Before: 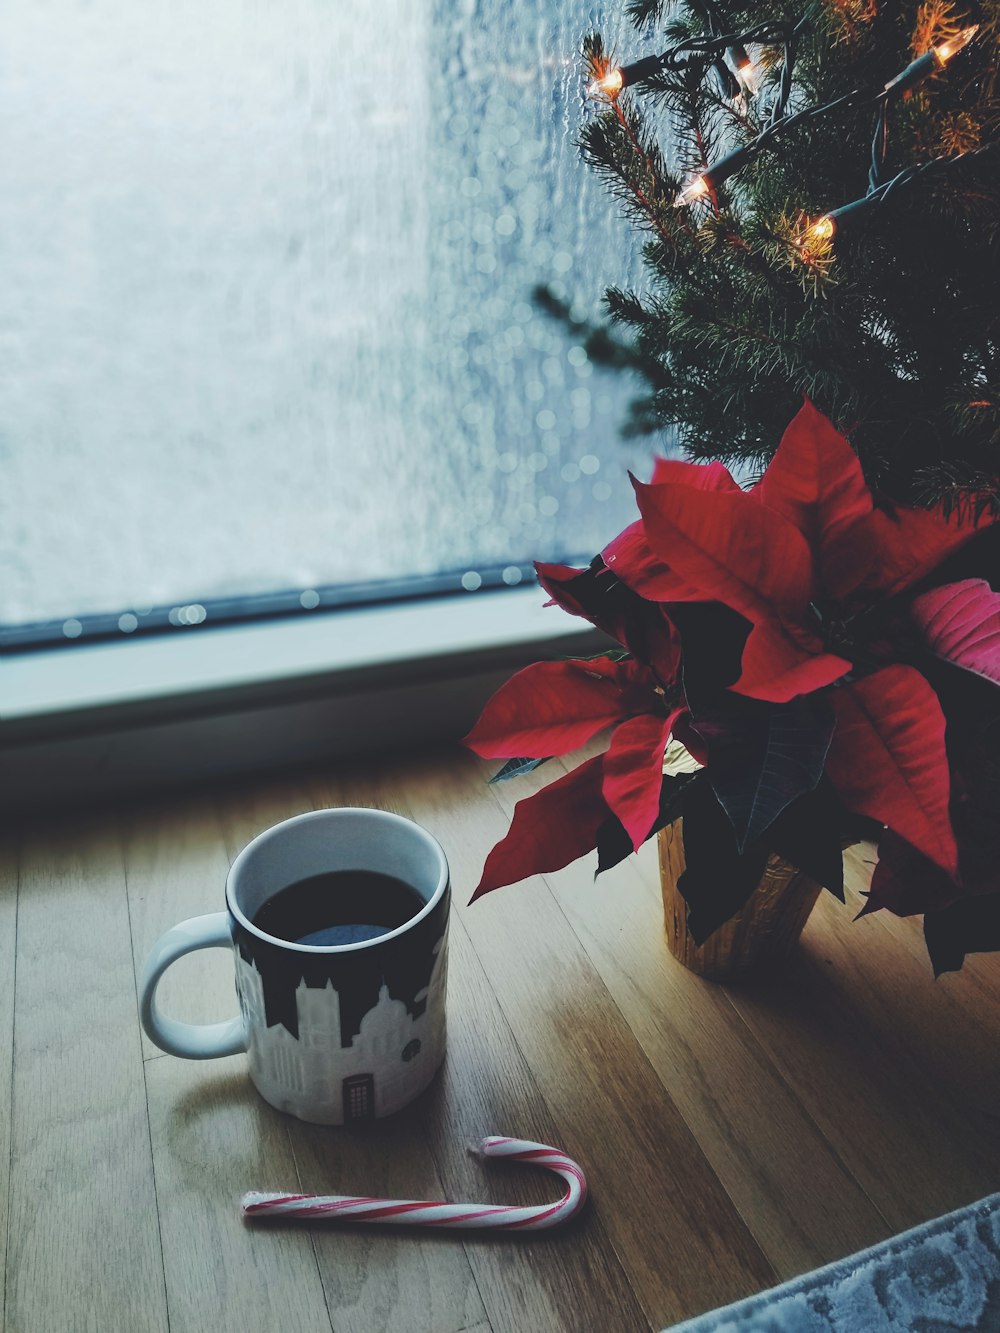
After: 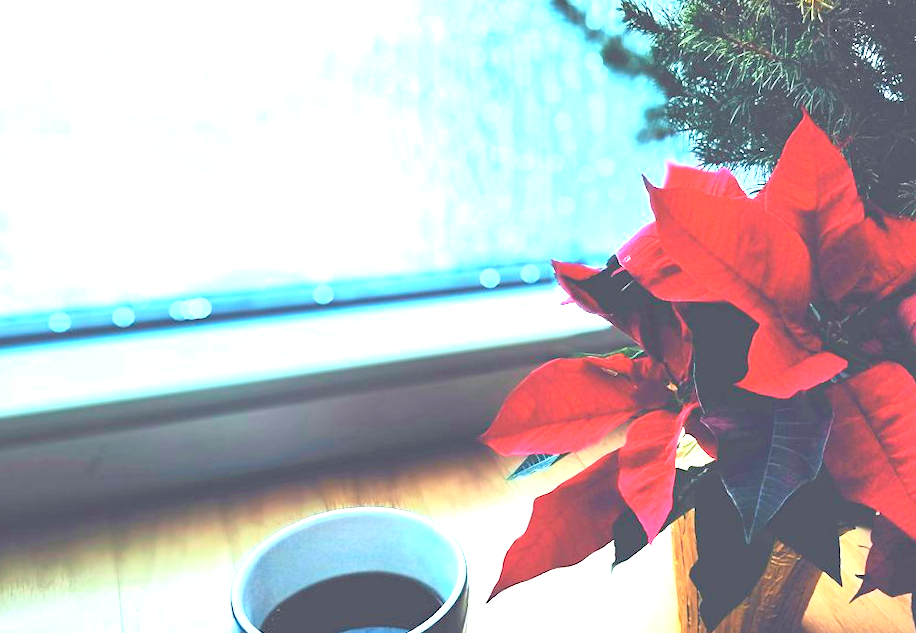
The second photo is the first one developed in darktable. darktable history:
crop: left 1.744%, top 19.225%, right 5.069%, bottom 28.357%
rotate and perspective: rotation -0.013°, lens shift (vertical) -0.027, lens shift (horizontal) 0.178, crop left 0.016, crop right 0.989, crop top 0.082, crop bottom 0.918
exposure: black level correction 0.005, exposure 2.084 EV, compensate highlight preservation false
tone curve: curves: ch0 [(0, 0) (0.091, 0.077) (0.389, 0.458) (0.745, 0.82) (0.844, 0.908) (0.909, 0.942) (1, 0.973)]; ch1 [(0, 0) (0.437, 0.404) (0.5, 0.5) (0.529, 0.55) (0.58, 0.6) (0.616, 0.649) (1, 1)]; ch2 [(0, 0) (0.442, 0.415) (0.5, 0.5) (0.535, 0.557) (0.585, 0.62) (1, 1)], color space Lab, independent channels, preserve colors none
